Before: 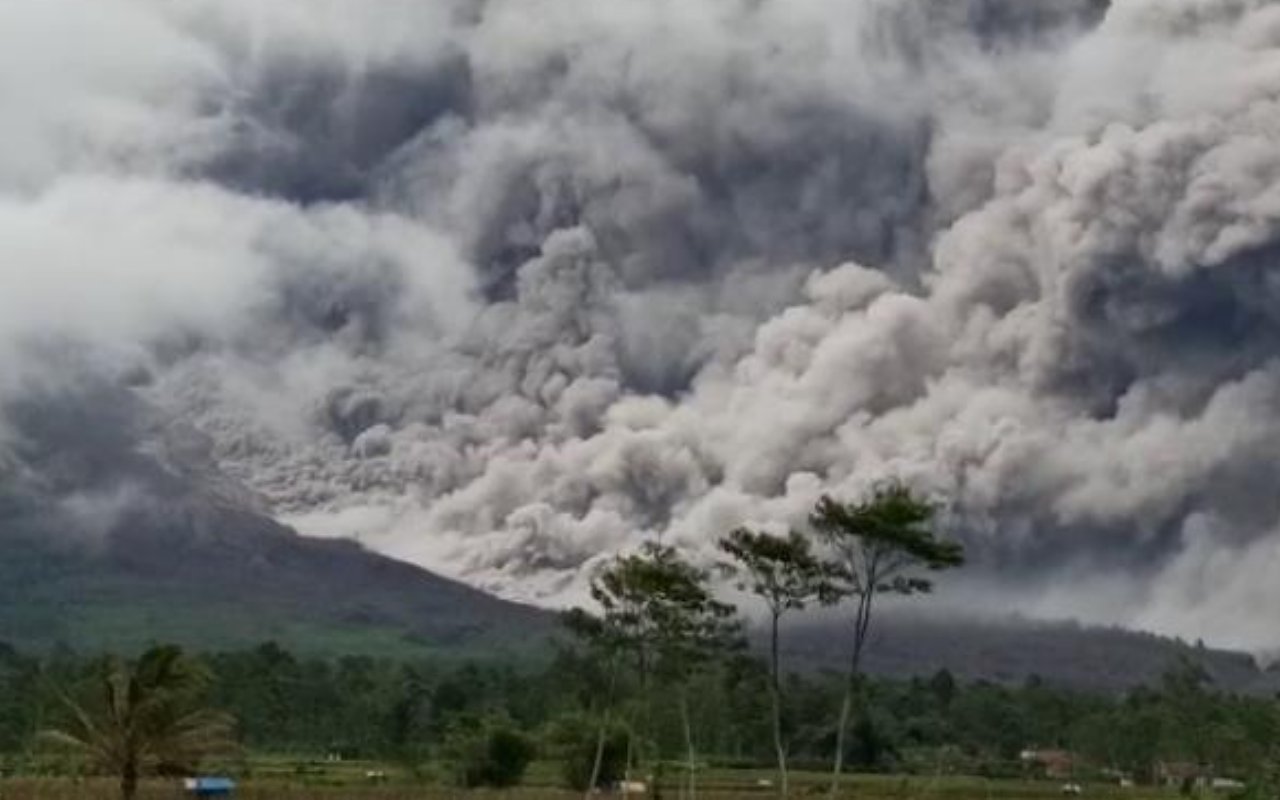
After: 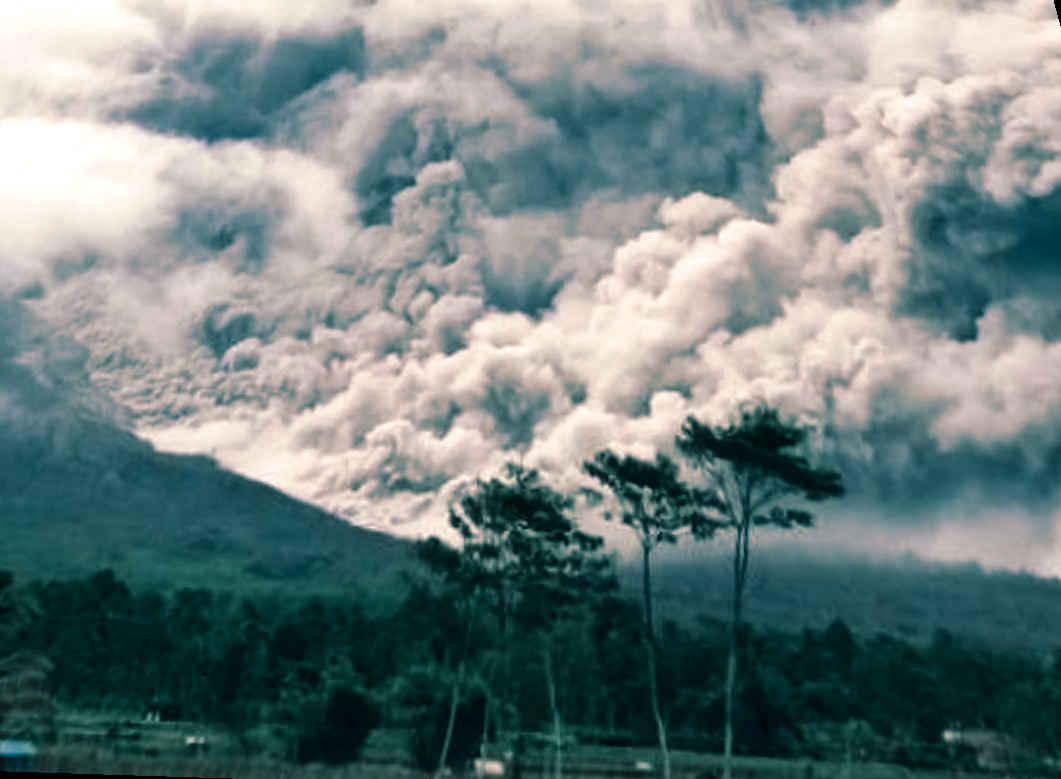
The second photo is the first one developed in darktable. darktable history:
exposure: exposure 0.7 EV, compensate highlight preservation false
rotate and perspective: rotation 0.72°, lens shift (vertical) -0.352, lens shift (horizontal) -0.051, crop left 0.152, crop right 0.859, crop top 0.019, crop bottom 0.964
contrast brightness saturation: contrast -0.08, brightness -0.04, saturation -0.11
tone curve: curves: ch0 [(0, 0) (0.068, 0.012) (0.183, 0.089) (0.341, 0.283) (0.547, 0.532) (0.828, 0.815) (1, 0.983)]; ch1 [(0, 0) (0.23, 0.166) (0.34, 0.308) (0.371, 0.337) (0.429, 0.411) (0.477, 0.462) (0.499, 0.5) (0.529, 0.537) (0.559, 0.582) (0.743, 0.798) (1, 1)]; ch2 [(0, 0) (0.431, 0.414) (0.498, 0.503) (0.524, 0.528) (0.568, 0.546) (0.6, 0.597) (0.634, 0.645) (0.728, 0.742) (1, 1)], color space Lab, independent channels, preserve colors none
color balance rgb: highlights gain › chroma 2.94%, highlights gain › hue 60.57°, global offset › chroma 0.25%, global offset › hue 256.52°, perceptual saturation grading › global saturation 20%, perceptual saturation grading › highlights -50%, perceptual saturation grading › shadows 30%, contrast 15%
split-toning: shadows › hue 186.43°, highlights › hue 49.29°, compress 30.29%
